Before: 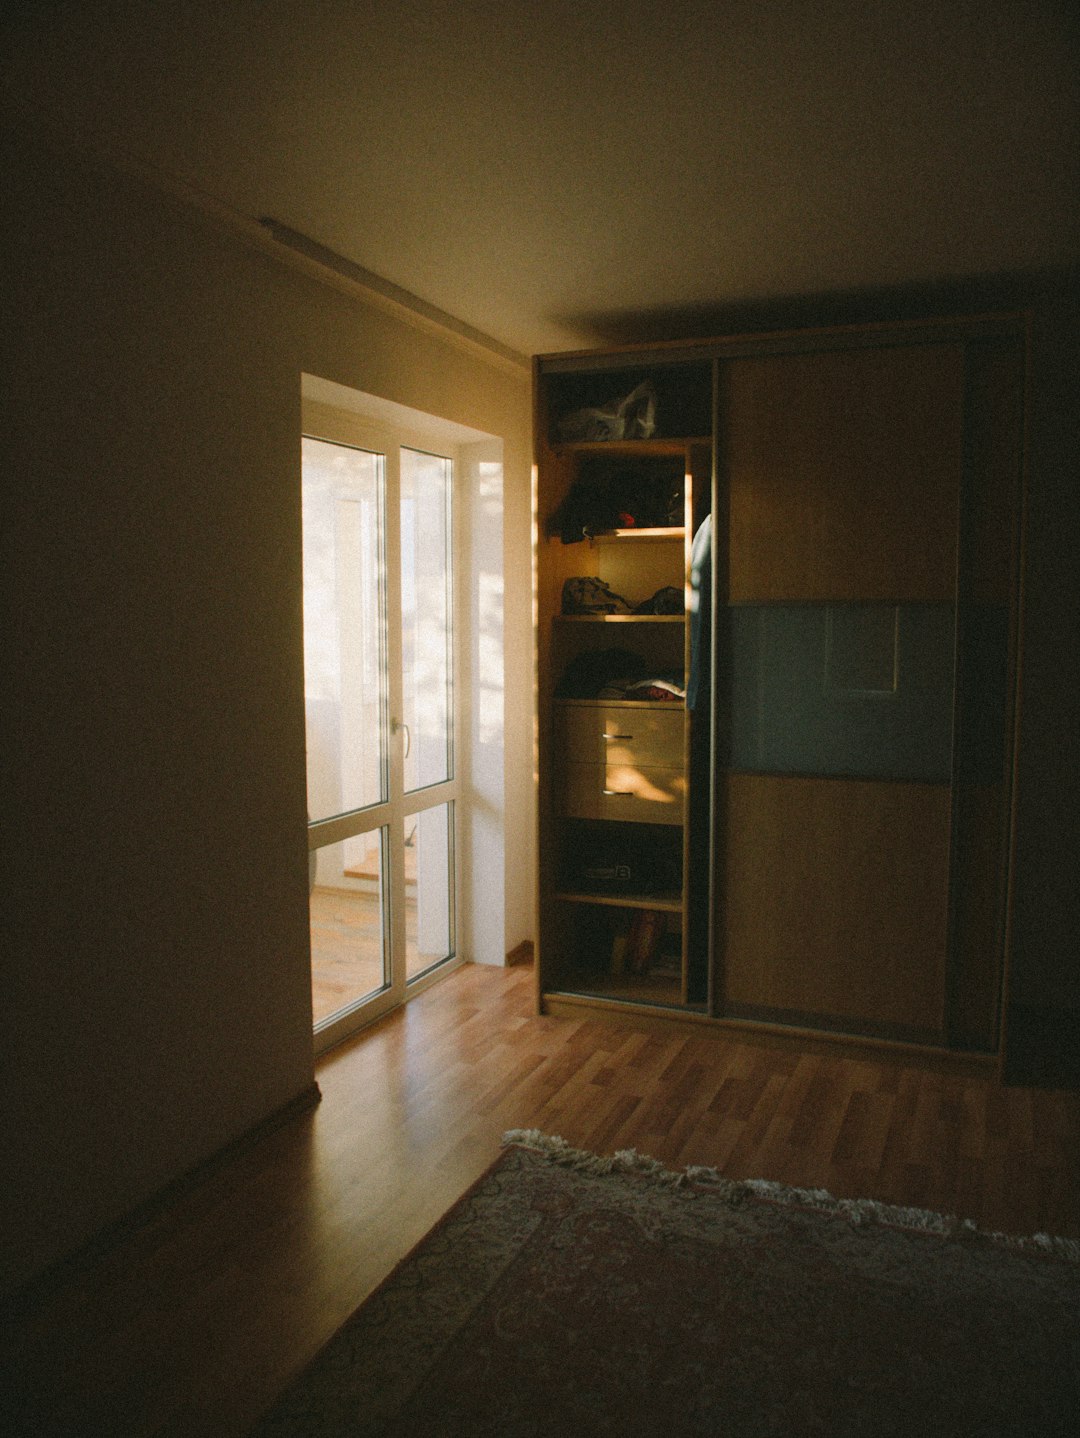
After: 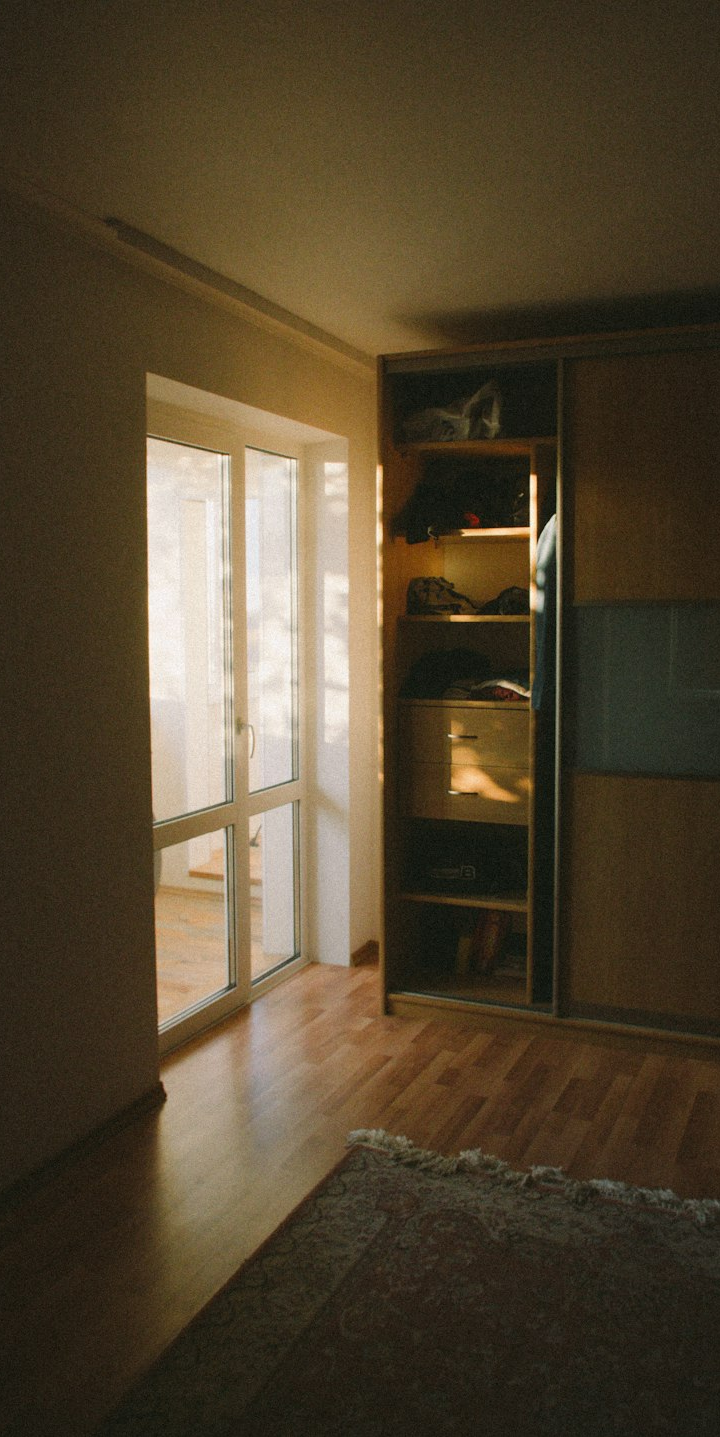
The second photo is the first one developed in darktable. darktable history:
crop and rotate: left 14.391%, right 18.939%
